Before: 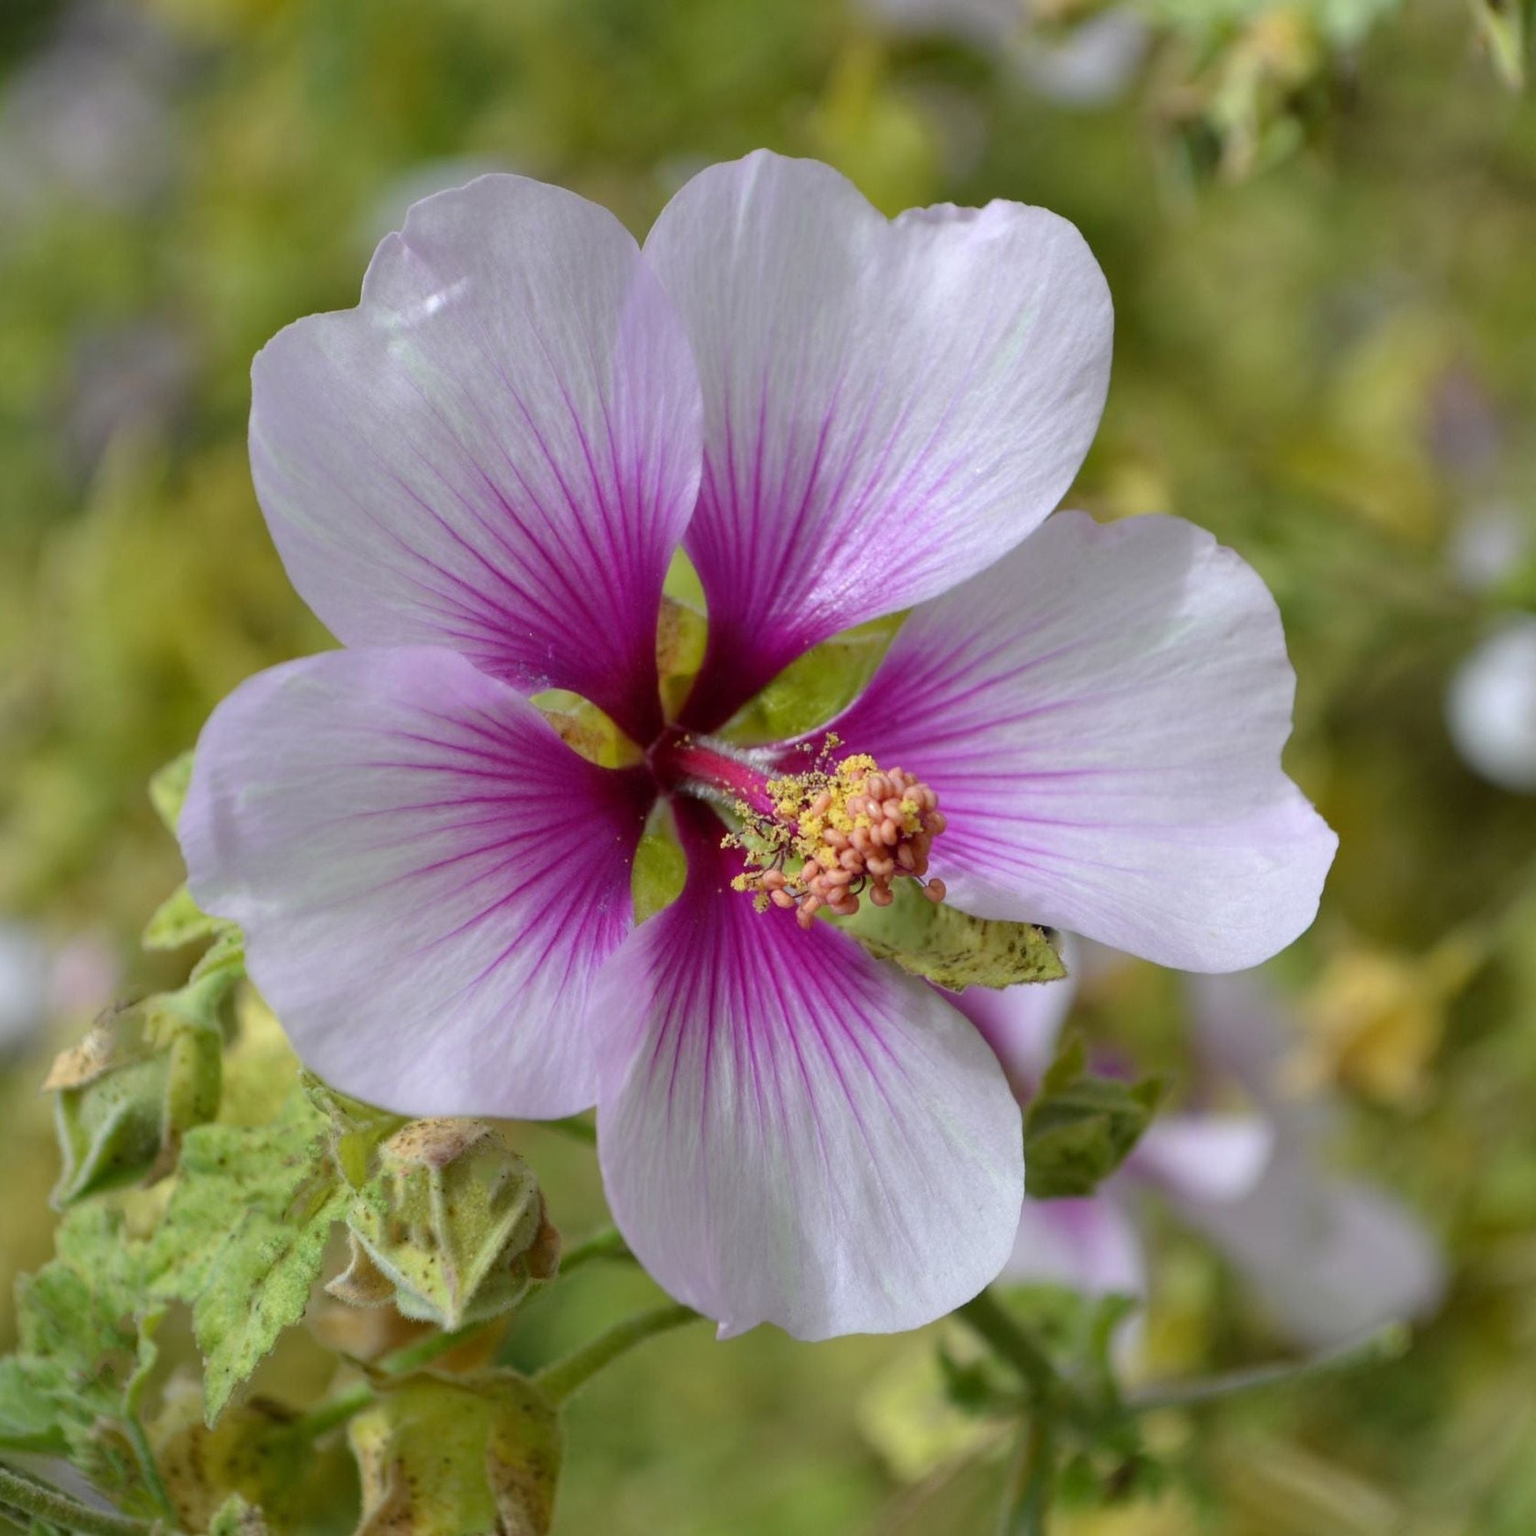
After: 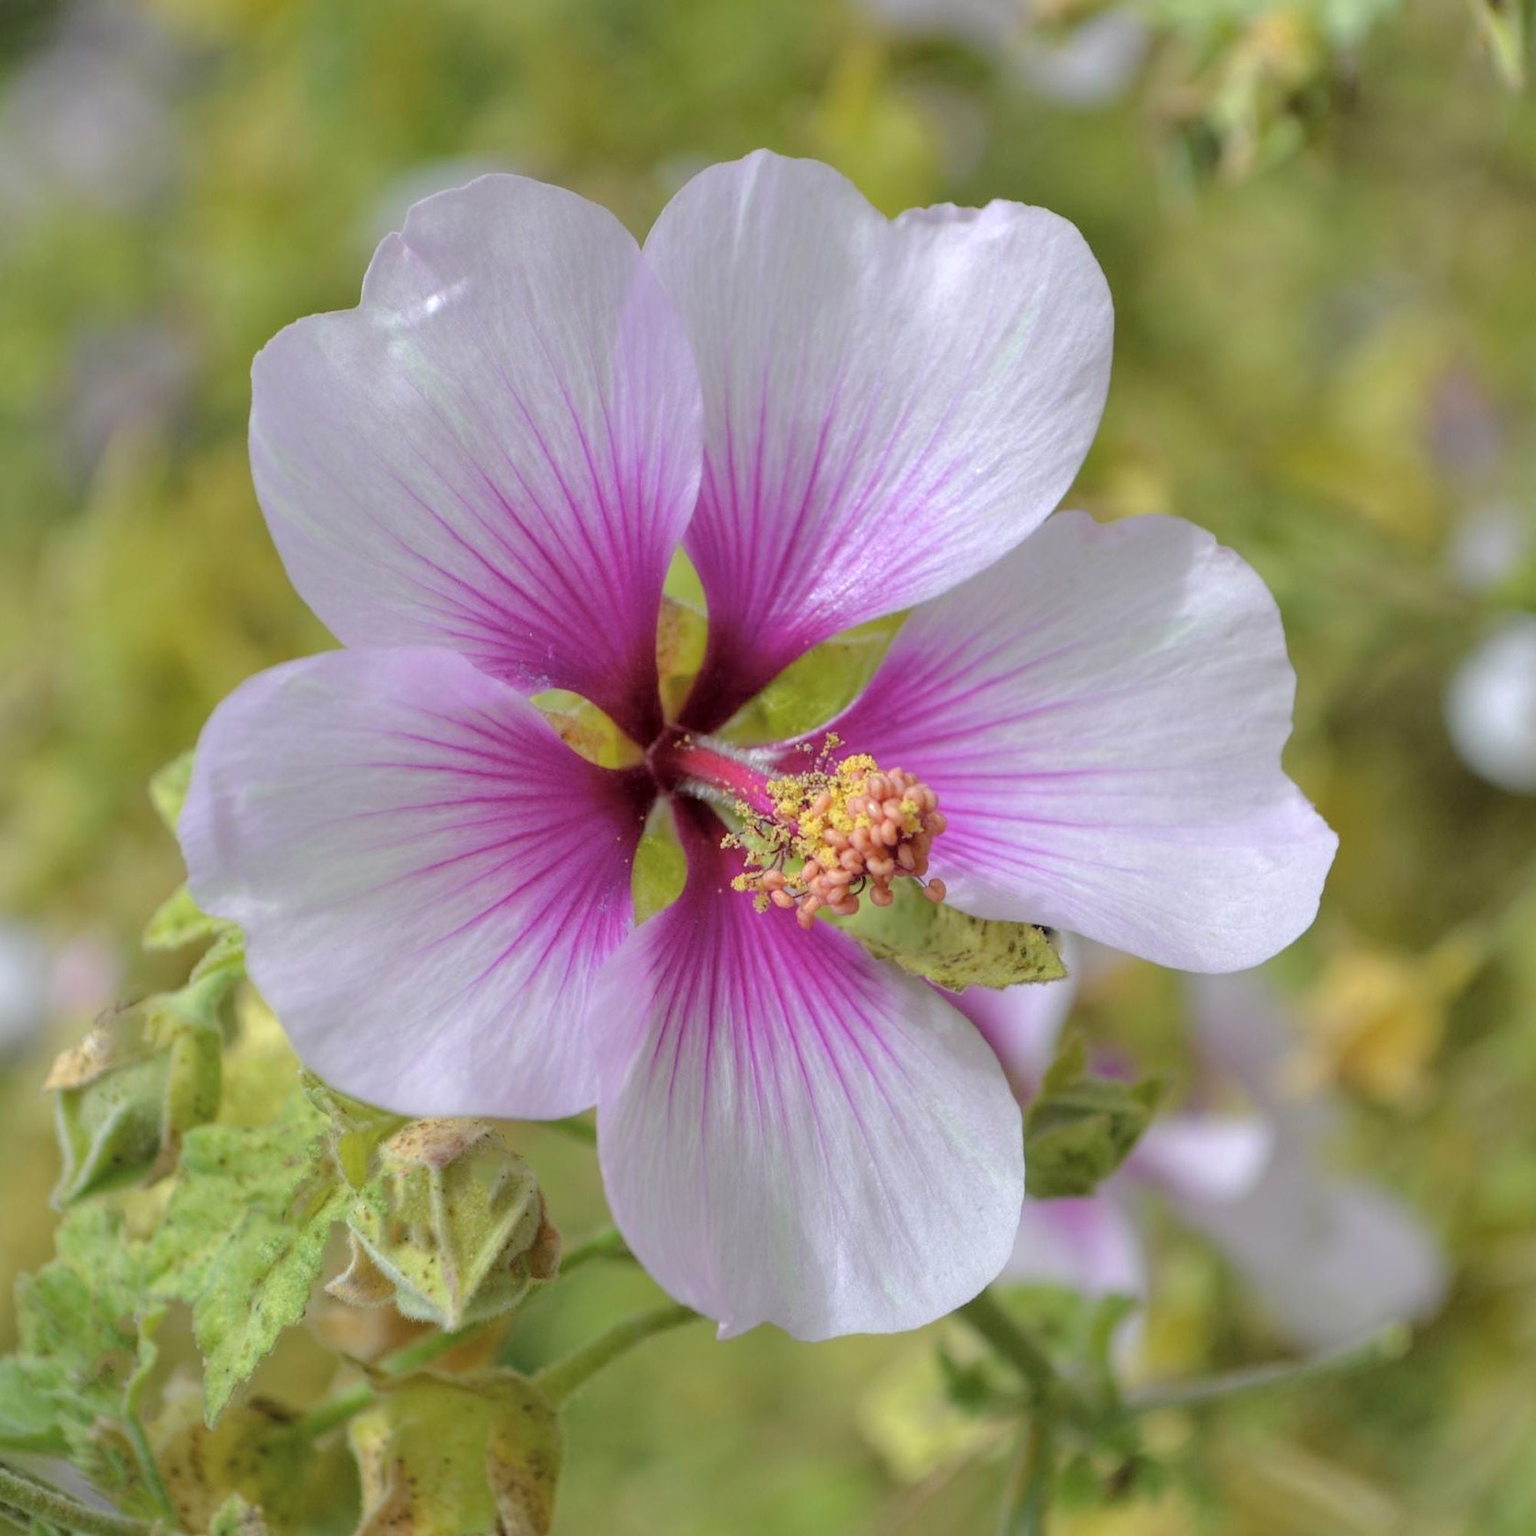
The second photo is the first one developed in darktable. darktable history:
local contrast: on, module defaults
tone curve: curves: ch0 [(0, 0) (0.004, 0.008) (0.077, 0.156) (0.169, 0.29) (0.774, 0.774) (1, 1)], color space Lab, independent channels, preserve colors none
